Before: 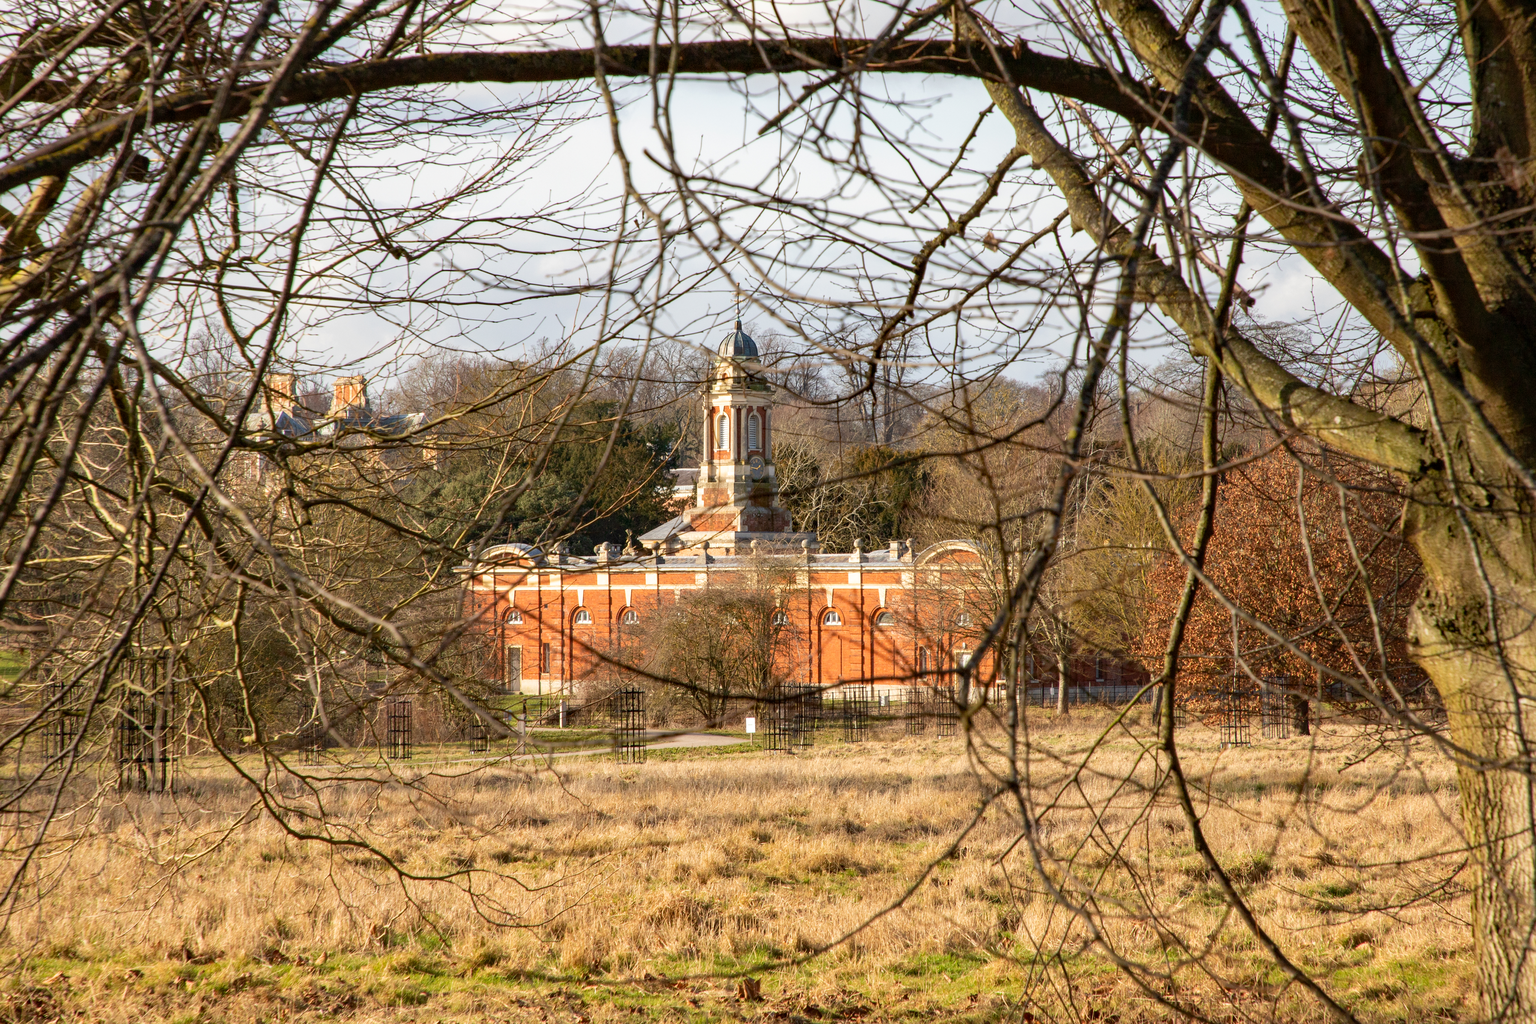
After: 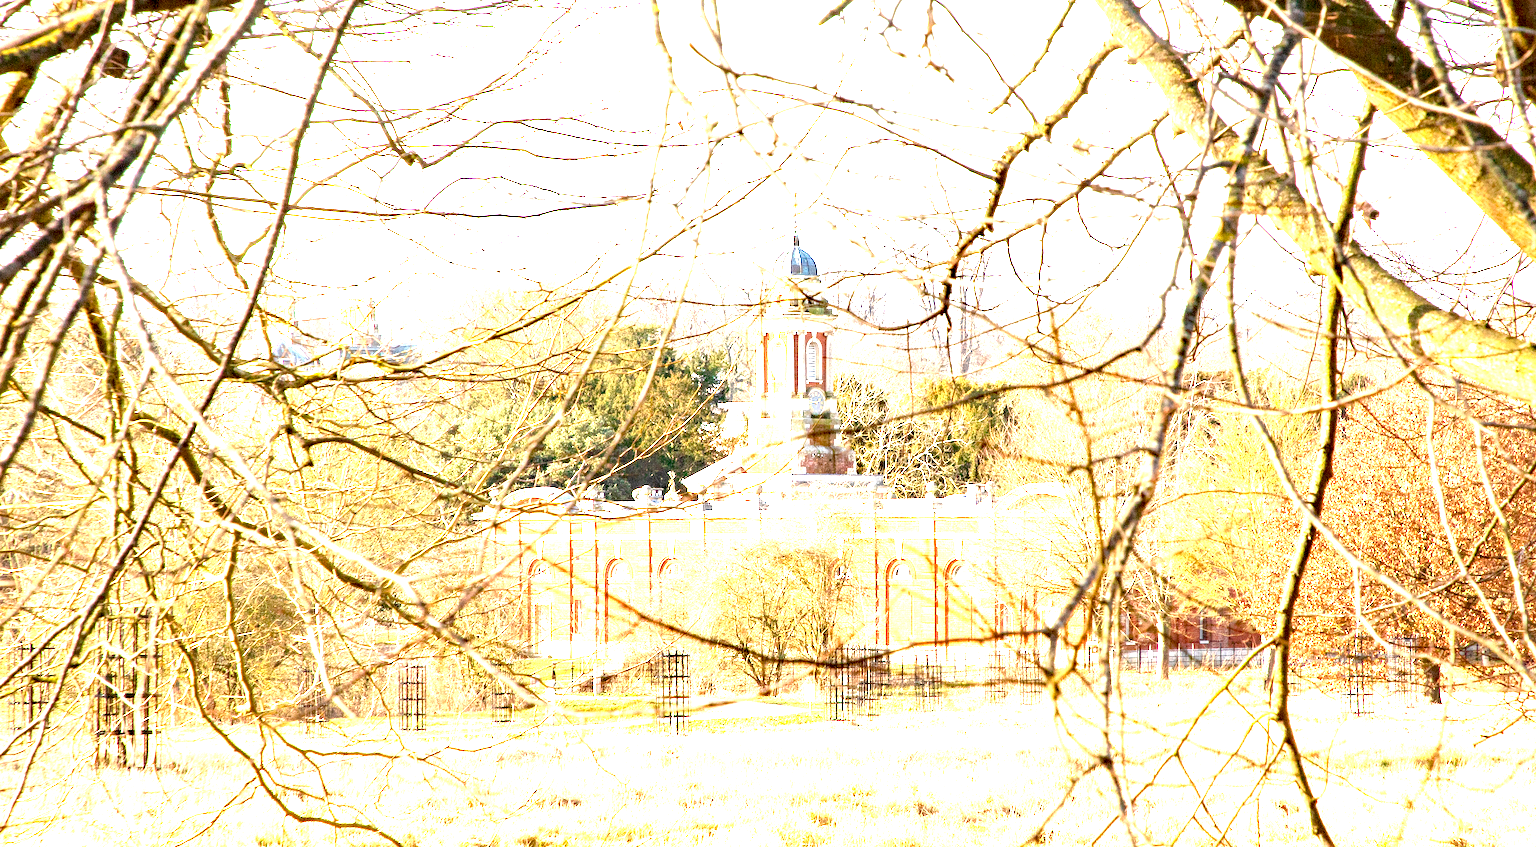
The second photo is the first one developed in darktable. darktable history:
crop and rotate: left 2.278%, top 11.026%, right 9.255%, bottom 15.717%
exposure: black level correction 0.002, exposure 1.995 EV, compensate exposure bias true, compensate highlight preservation false
